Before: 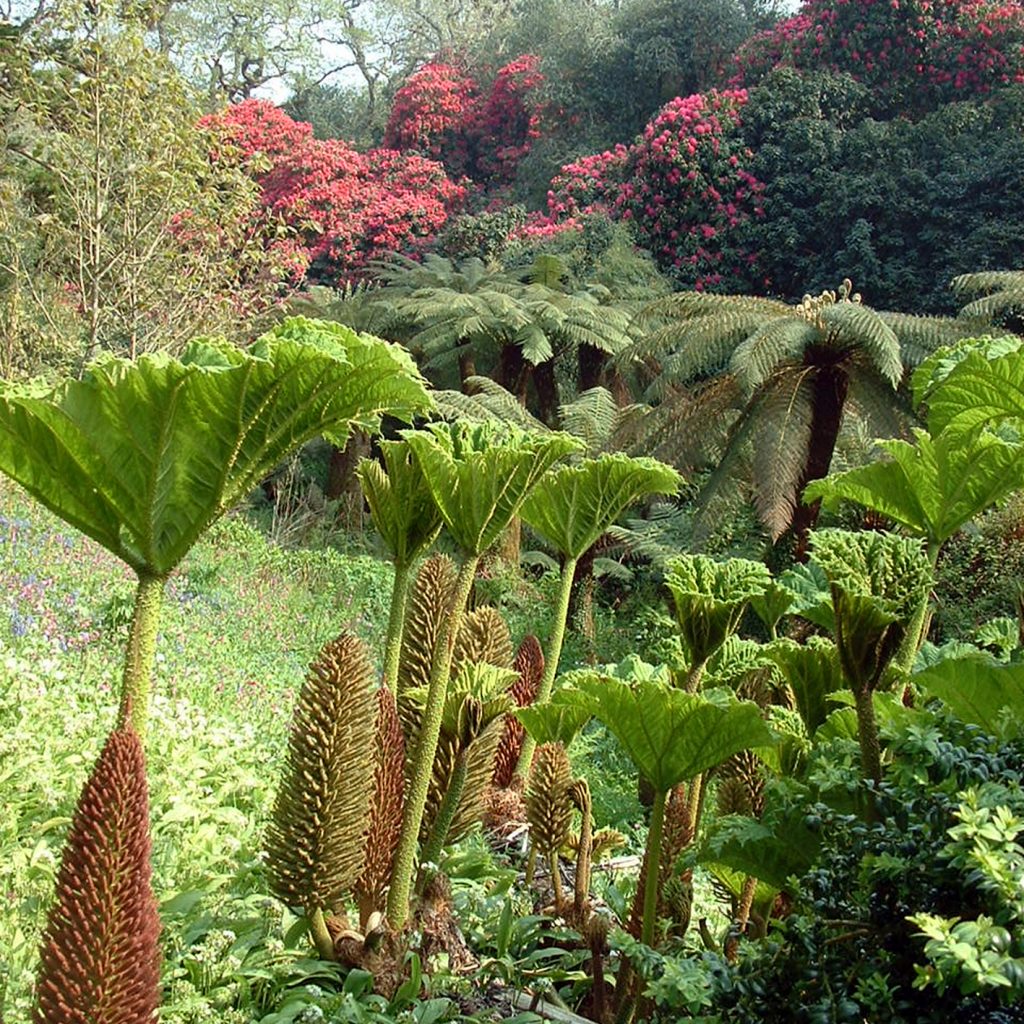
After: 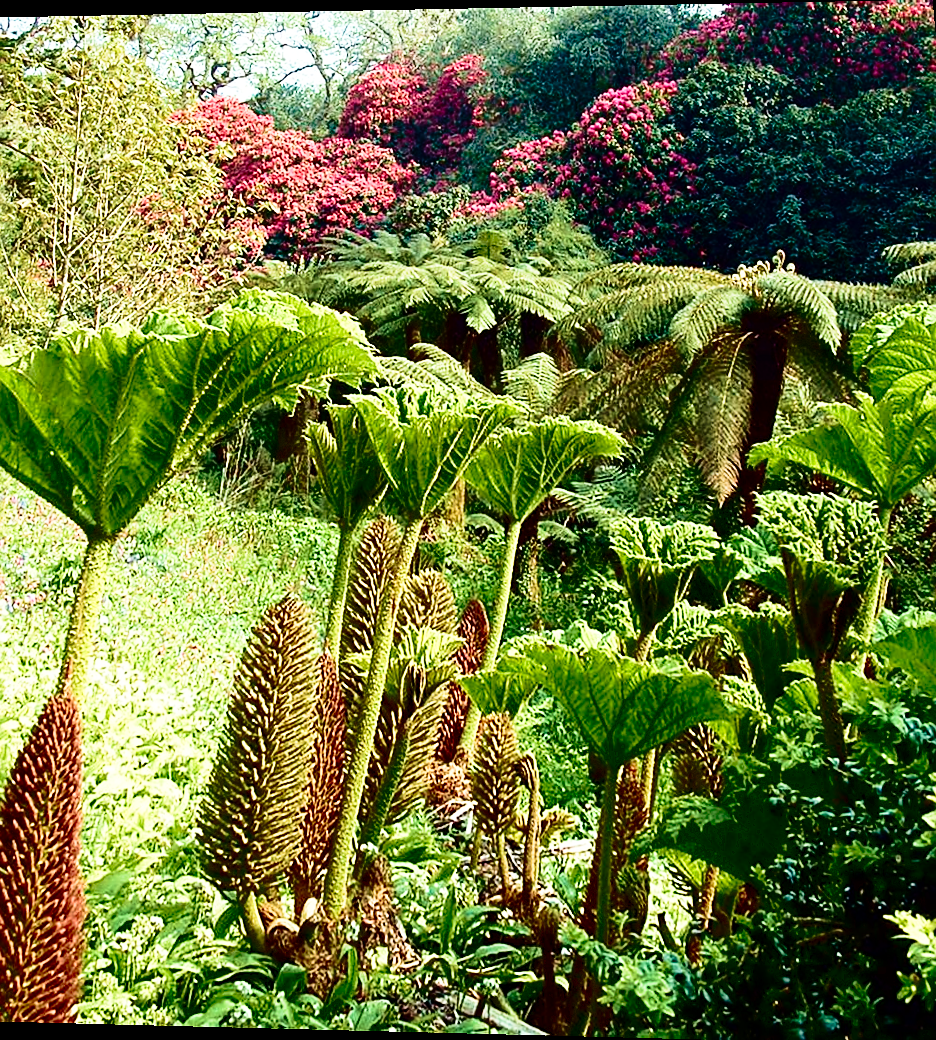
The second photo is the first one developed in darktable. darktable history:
rotate and perspective: rotation 0.128°, lens shift (vertical) -0.181, lens shift (horizontal) -0.044, shear 0.001, automatic cropping off
velvia: strength 75%
contrast brightness saturation: contrast 0.19, brightness -0.24, saturation 0.11
base curve: curves: ch0 [(0, 0) (0.036, 0.037) (0.121, 0.228) (0.46, 0.76) (0.859, 0.983) (1, 1)], preserve colors none
sharpen: on, module defaults
crop: left 8.026%, right 7.374%
